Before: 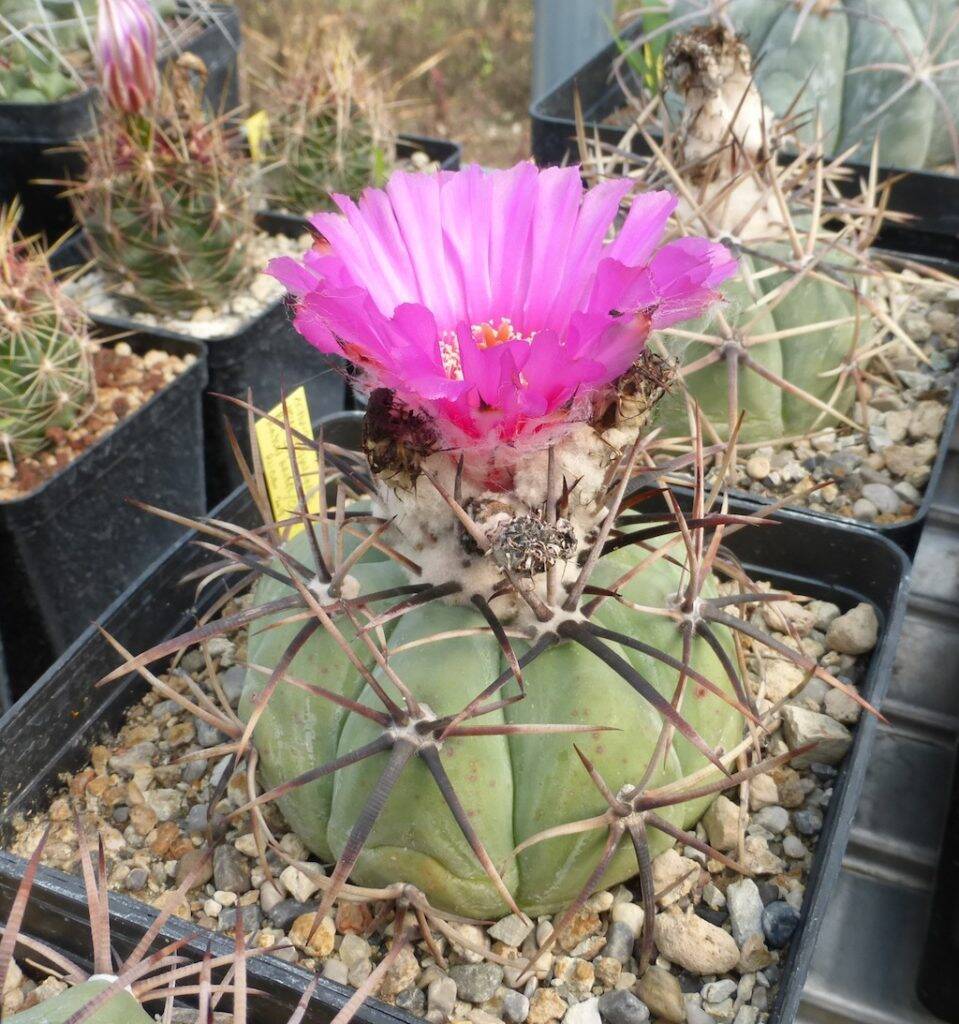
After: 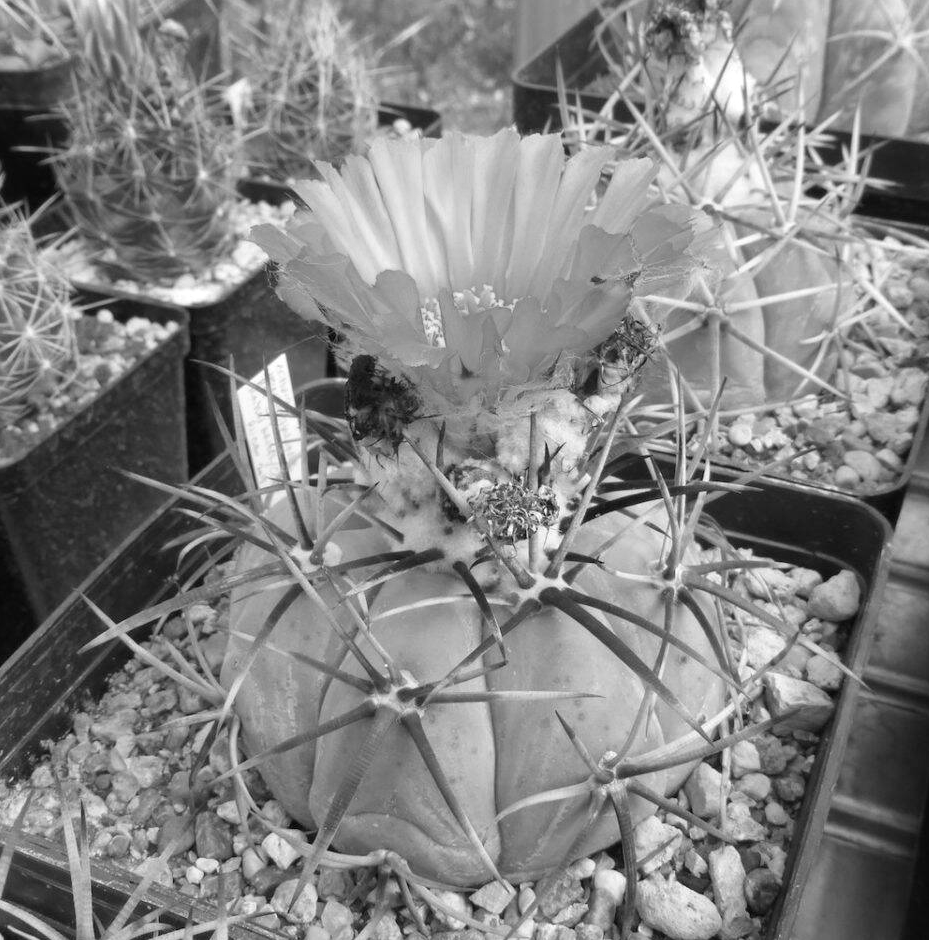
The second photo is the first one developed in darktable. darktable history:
white balance: red 1.138, green 0.996, blue 0.812
crop: left 1.964%, top 3.251%, right 1.122%, bottom 4.933%
monochrome: on, module defaults
